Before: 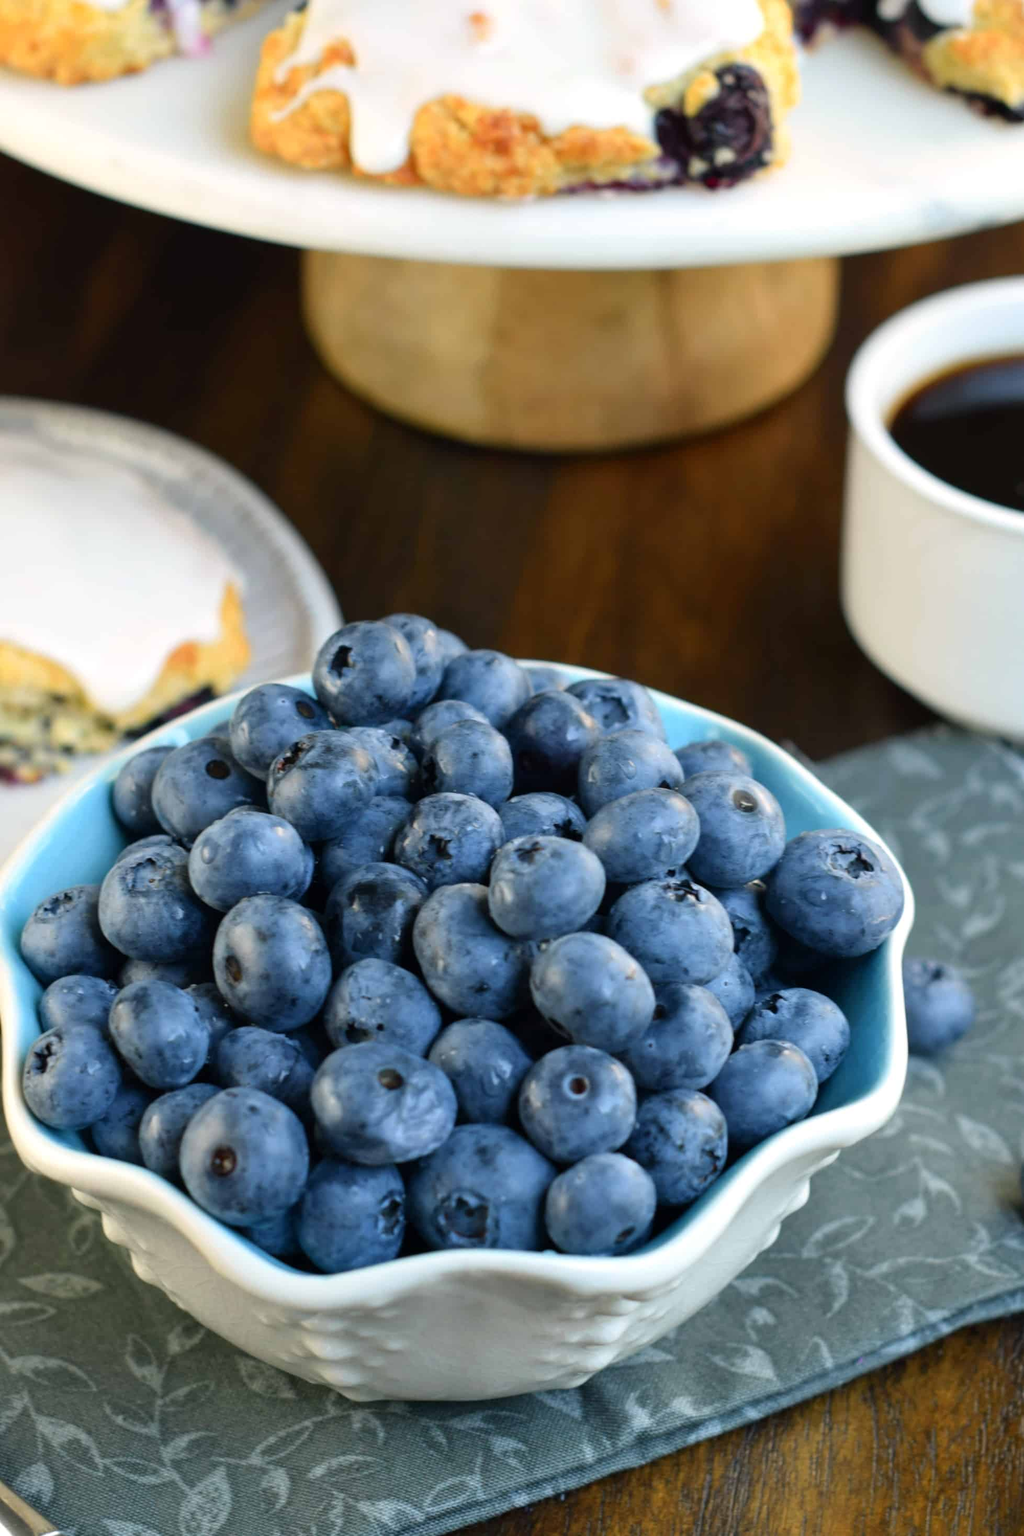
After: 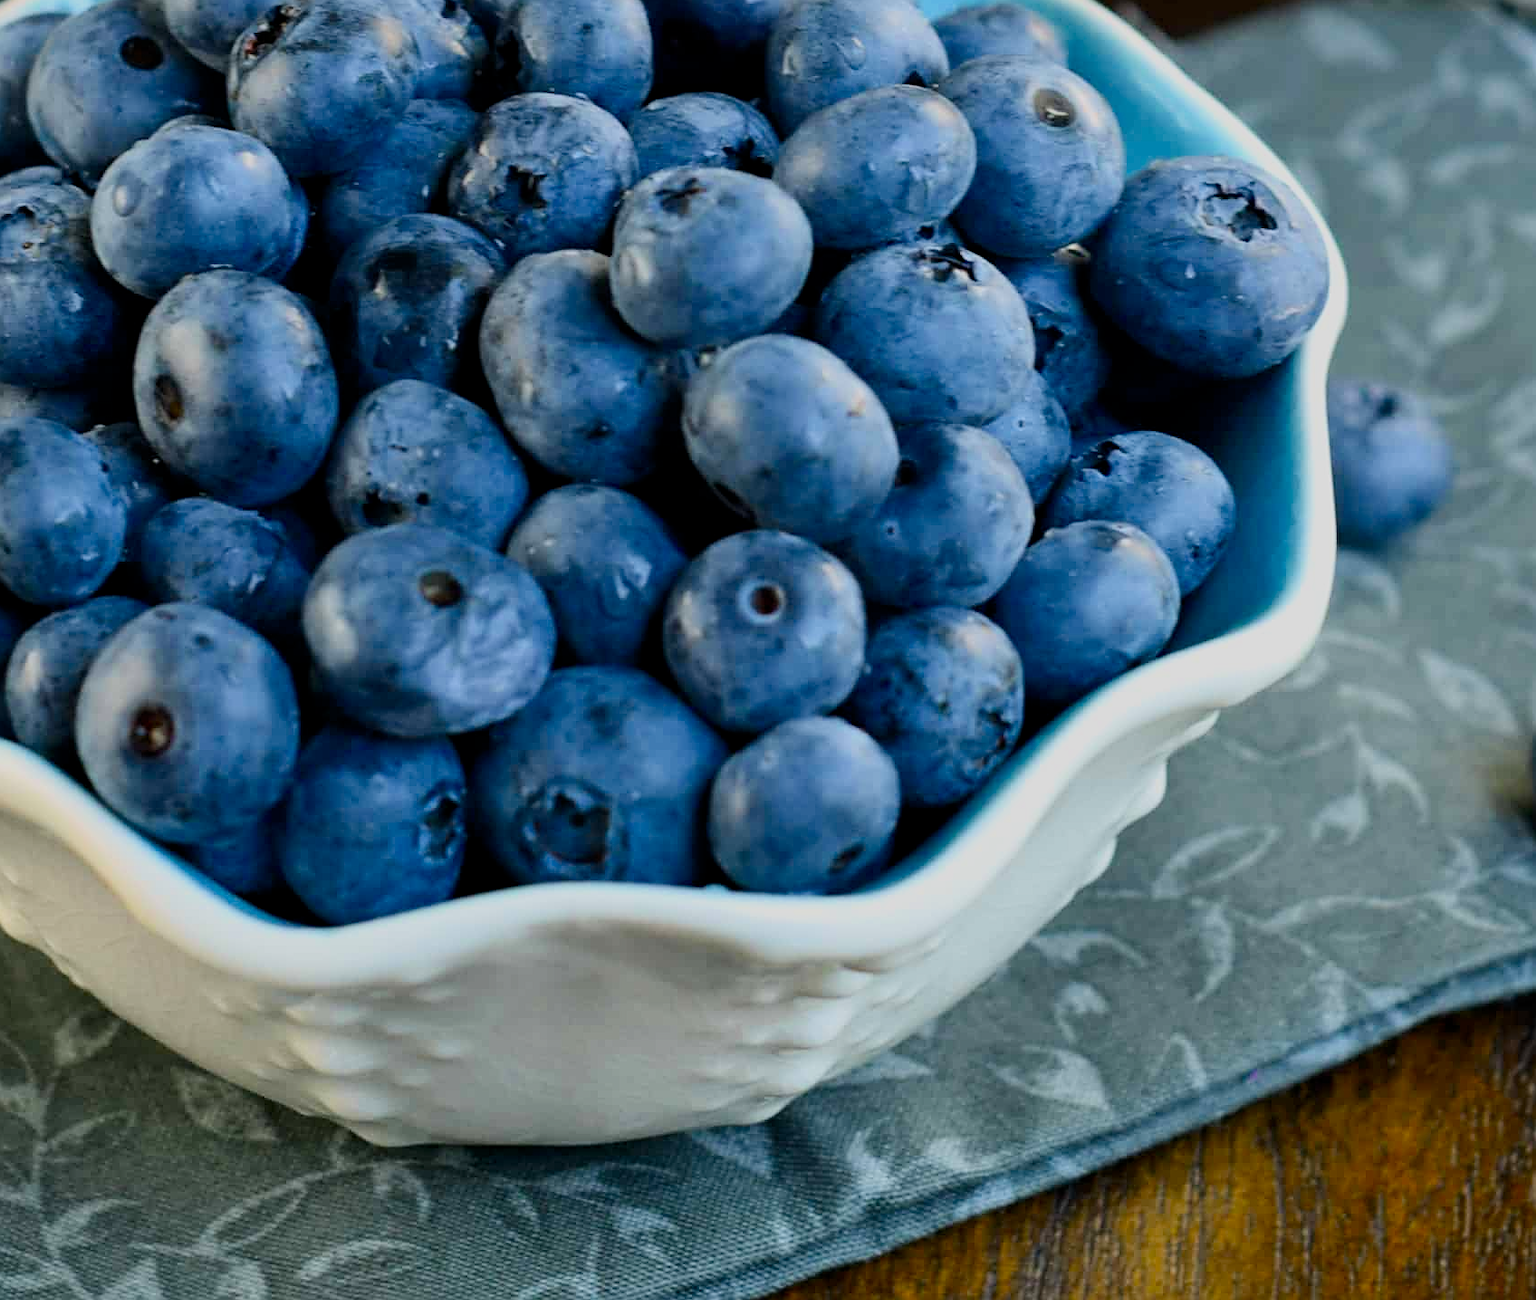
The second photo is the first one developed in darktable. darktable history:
exposure: compensate highlight preservation false
contrast brightness saturation: contrast 0.22
sharpen: on, module defaults
filmic rgb: black relative exposure -8.79 EV, white relative exposure 4.98 EV, threshold 6 EV, target black luminance 0%, hardness 3.77, latitude 66.34%, contrast 0.822, highlights saturation mix 10%, shadows ↔ highlights balance 20%, add noise in highlights 0.1, color science v4 (2020), iterations of high-quality reconstruction 0, type of noise poissonian, enable highlight reconstruction true
crop and rotate: left 13.306%, top 48.129%, bottom 2.928%
